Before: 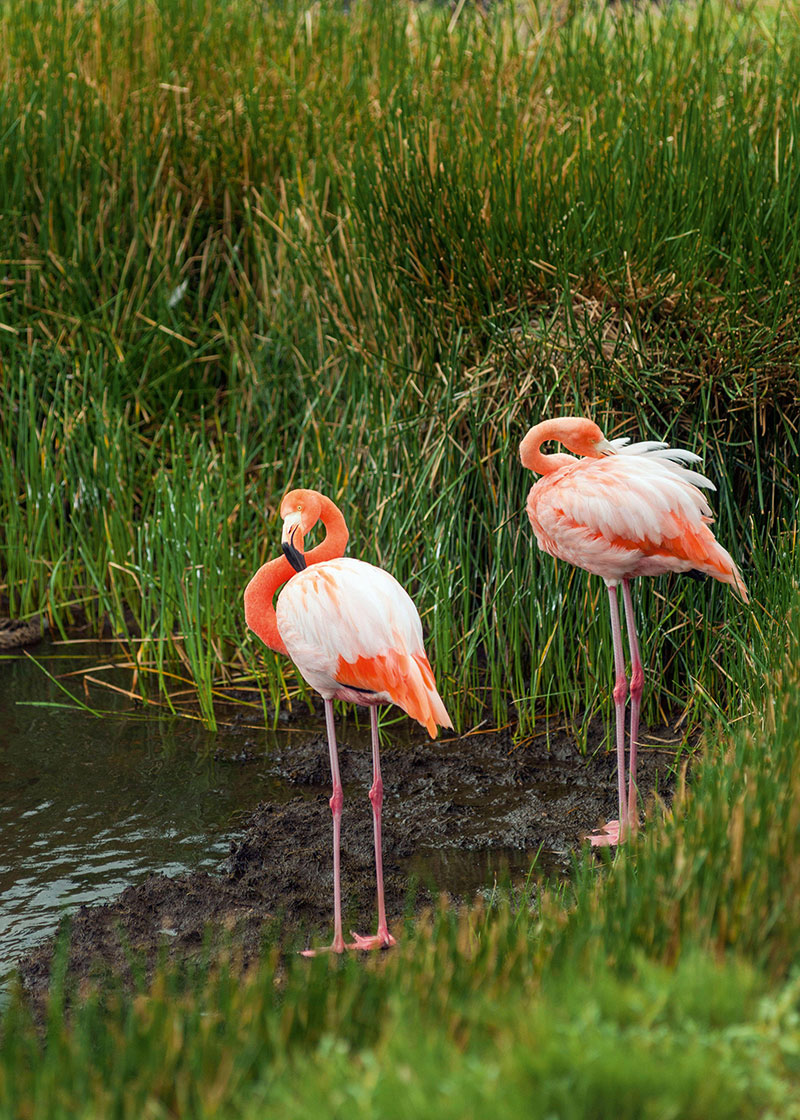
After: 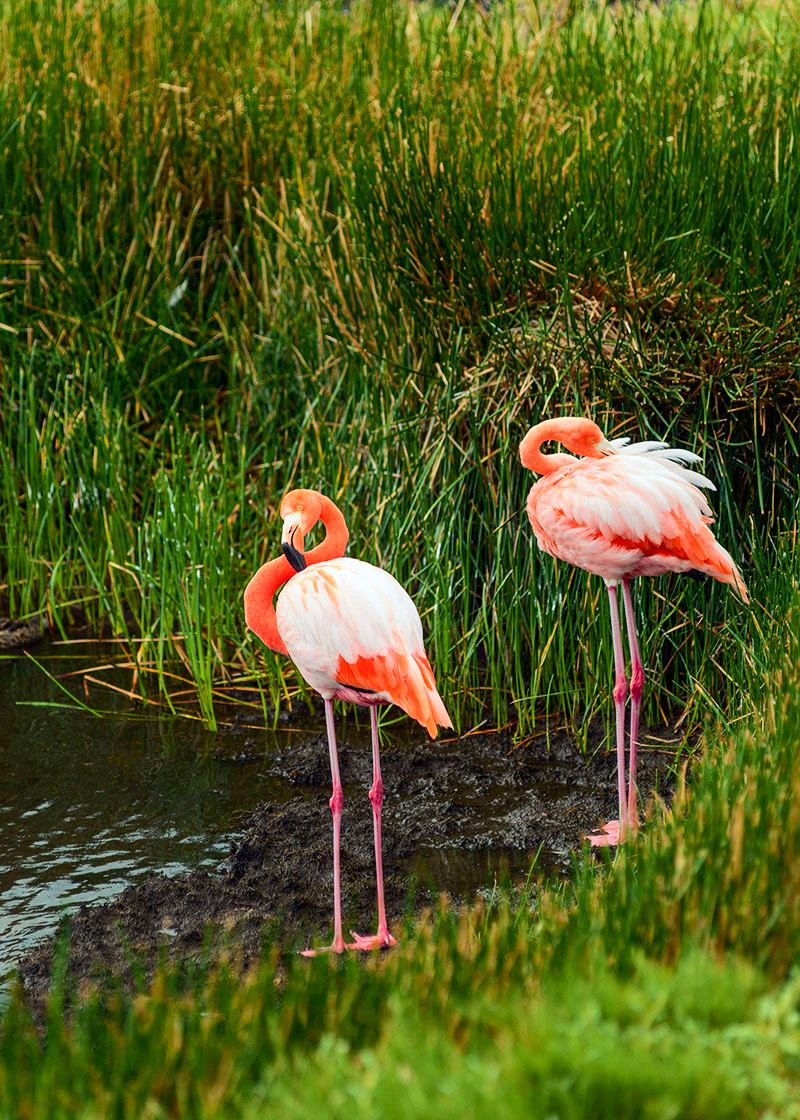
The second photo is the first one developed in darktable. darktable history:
tone curve: curves: ch0 [(0, 0) (0.126, 0.086) (0.338, 0.327) (0.494, 0.55) (0.703, 0.762) (1, 1)]; ch1 [(0, 0) (0.346, 0.324) (0.45, 0.431) (0.5, 0.5) (0.522, 0.517) (0.55, 0.578) (1, 1)]; ch2 [(0, 0) (0.44, 0.424) (0.501, 0.499) (0.554, 0.563) (0.622, 0.667) (0.707, 0.746) (1, 1)], color space Lab, independent channels, preserve colors none
